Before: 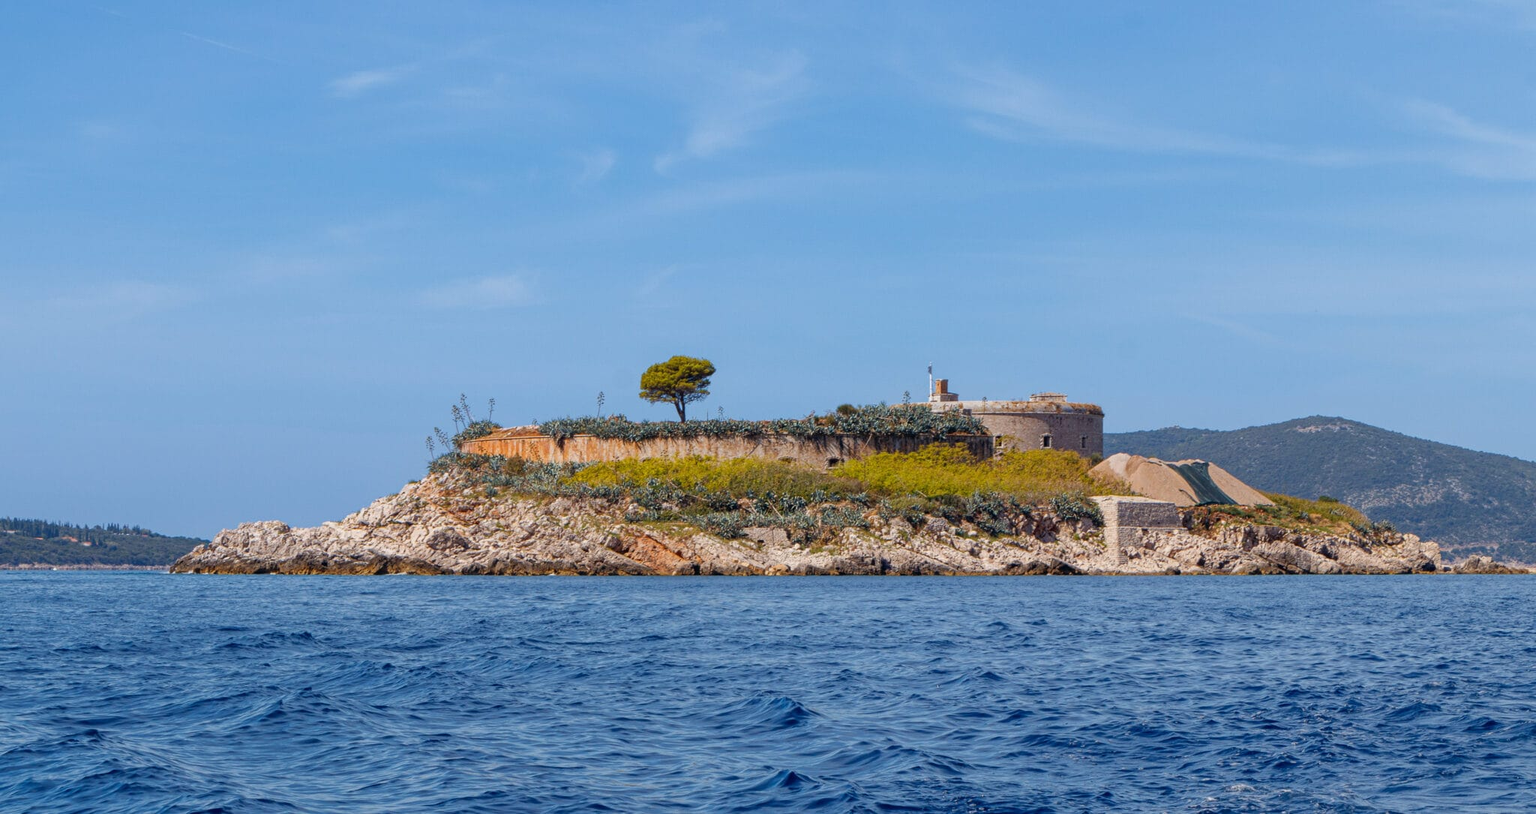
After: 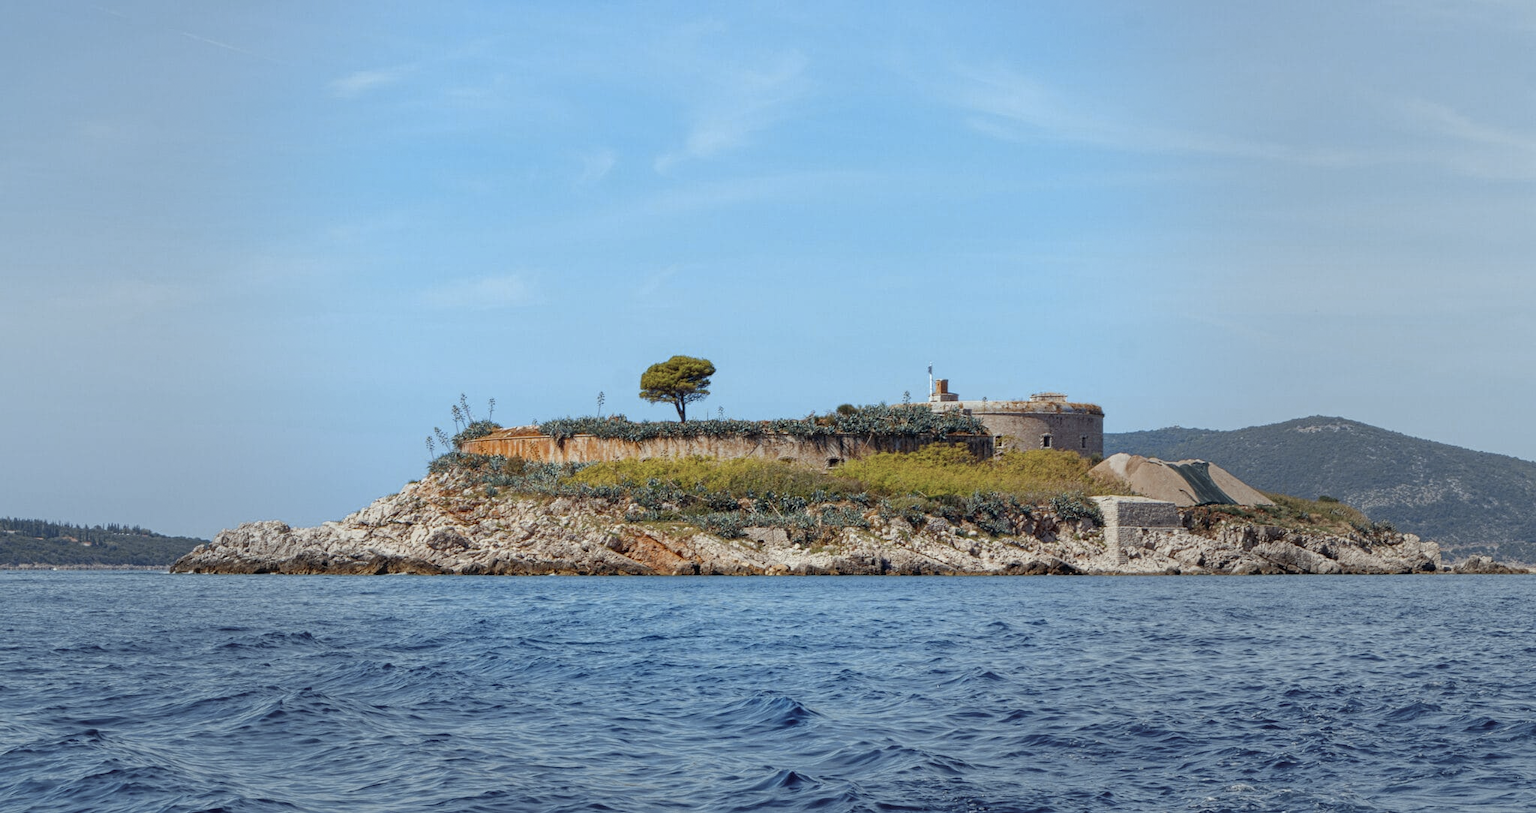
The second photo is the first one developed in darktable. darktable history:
color correction: highlights a* -6.93, highlights b* 0.545
color zones: curves: ch0 [(0, 0.5) (0.125, 0.4) (0.25, 0.5) (0.375, 0.4) (0.5, 0.4) (0.625, 0.6) (0.75, 0.6) (0.875, 0.5)]; ch1 [(0, 0.35) (0.125, 0.45) (0.25, 0.35) (0.375, 0.35) (0.5, 0.35) (0.625, 0.35) (0.75, 0.45) (0.875, 0.35)]; ch2 [(0, 0.6) (0.125, 0.5) (0.25, 0.5) (0.375, 0.6) (0.5, 0.6) (0.625, 0.5) (0.75, 0.5) (0.875, 0.5)]
vignetting: fall-off start 39.58%, fall-off radius 39.99%, brightness -0.184, saturation -0.311, center (-0.055, -0.353), dithering 8-bit output, unbound false
